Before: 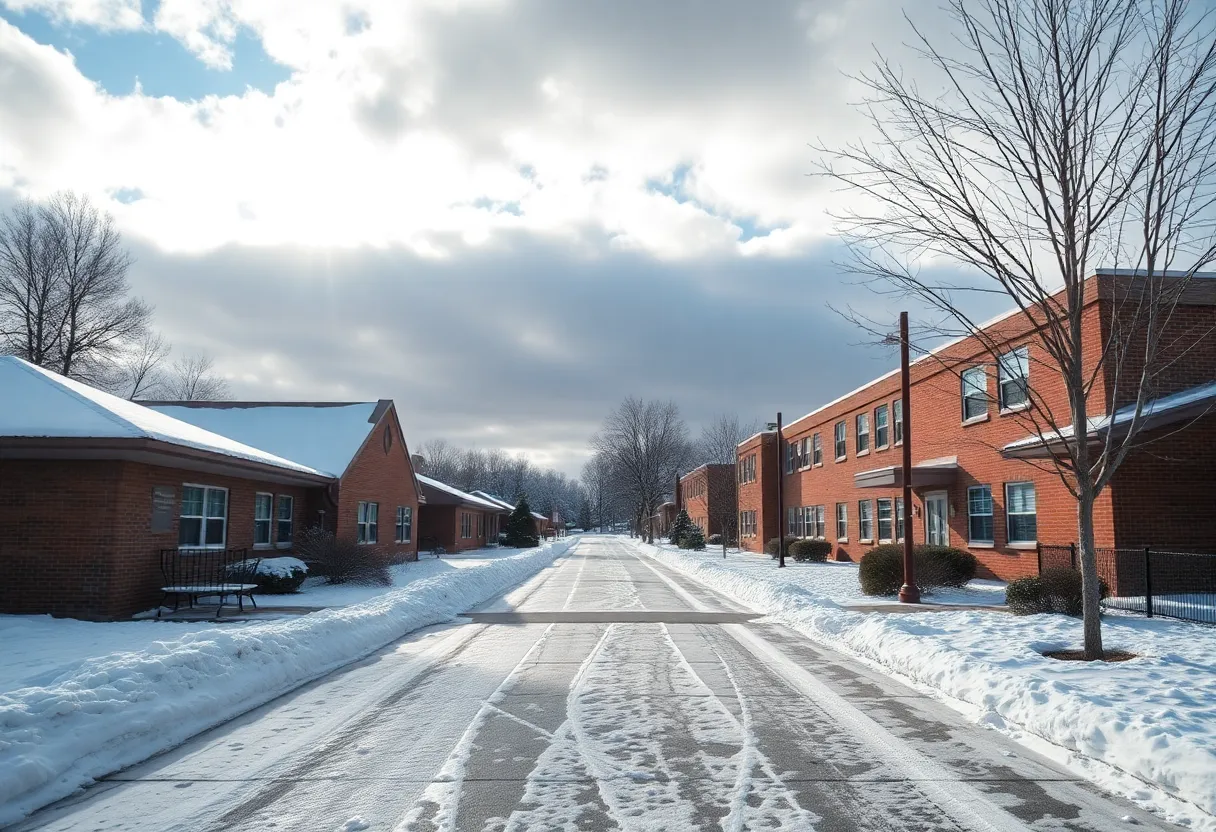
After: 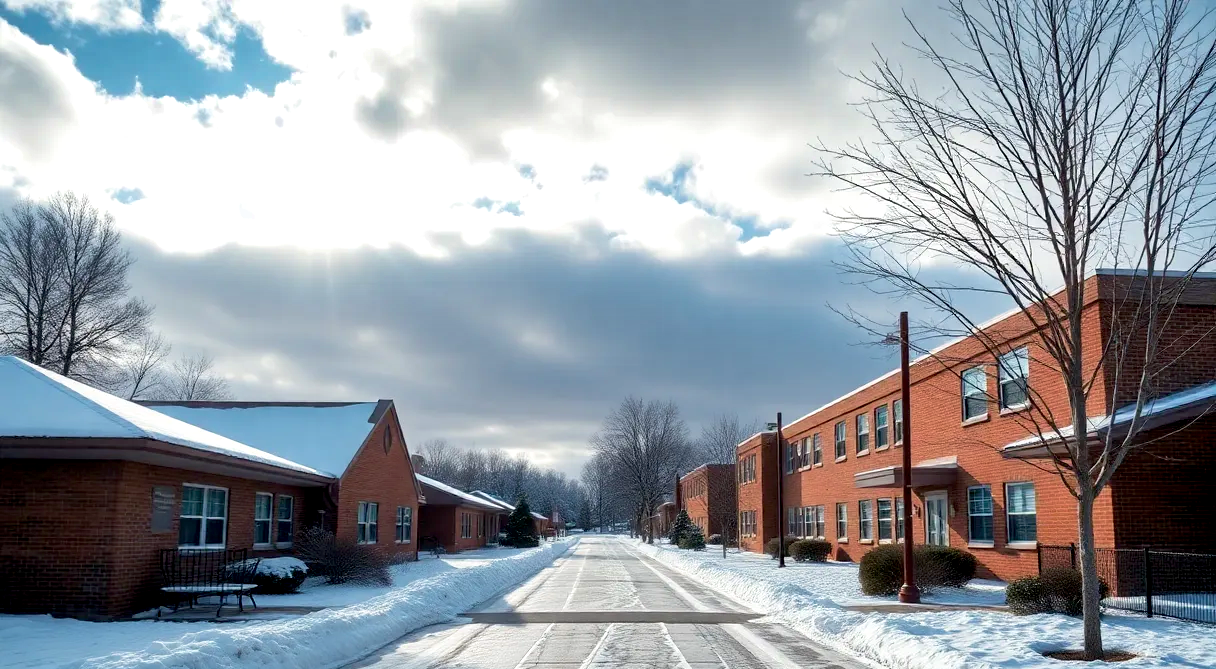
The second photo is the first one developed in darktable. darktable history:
crop: bottom 19.535%
exposure: black level correction 0.009, exposure 0.107 EV, compensate highlight preservation false
shadows and highlights: soften with gaussian
velvia: on, module defaults
